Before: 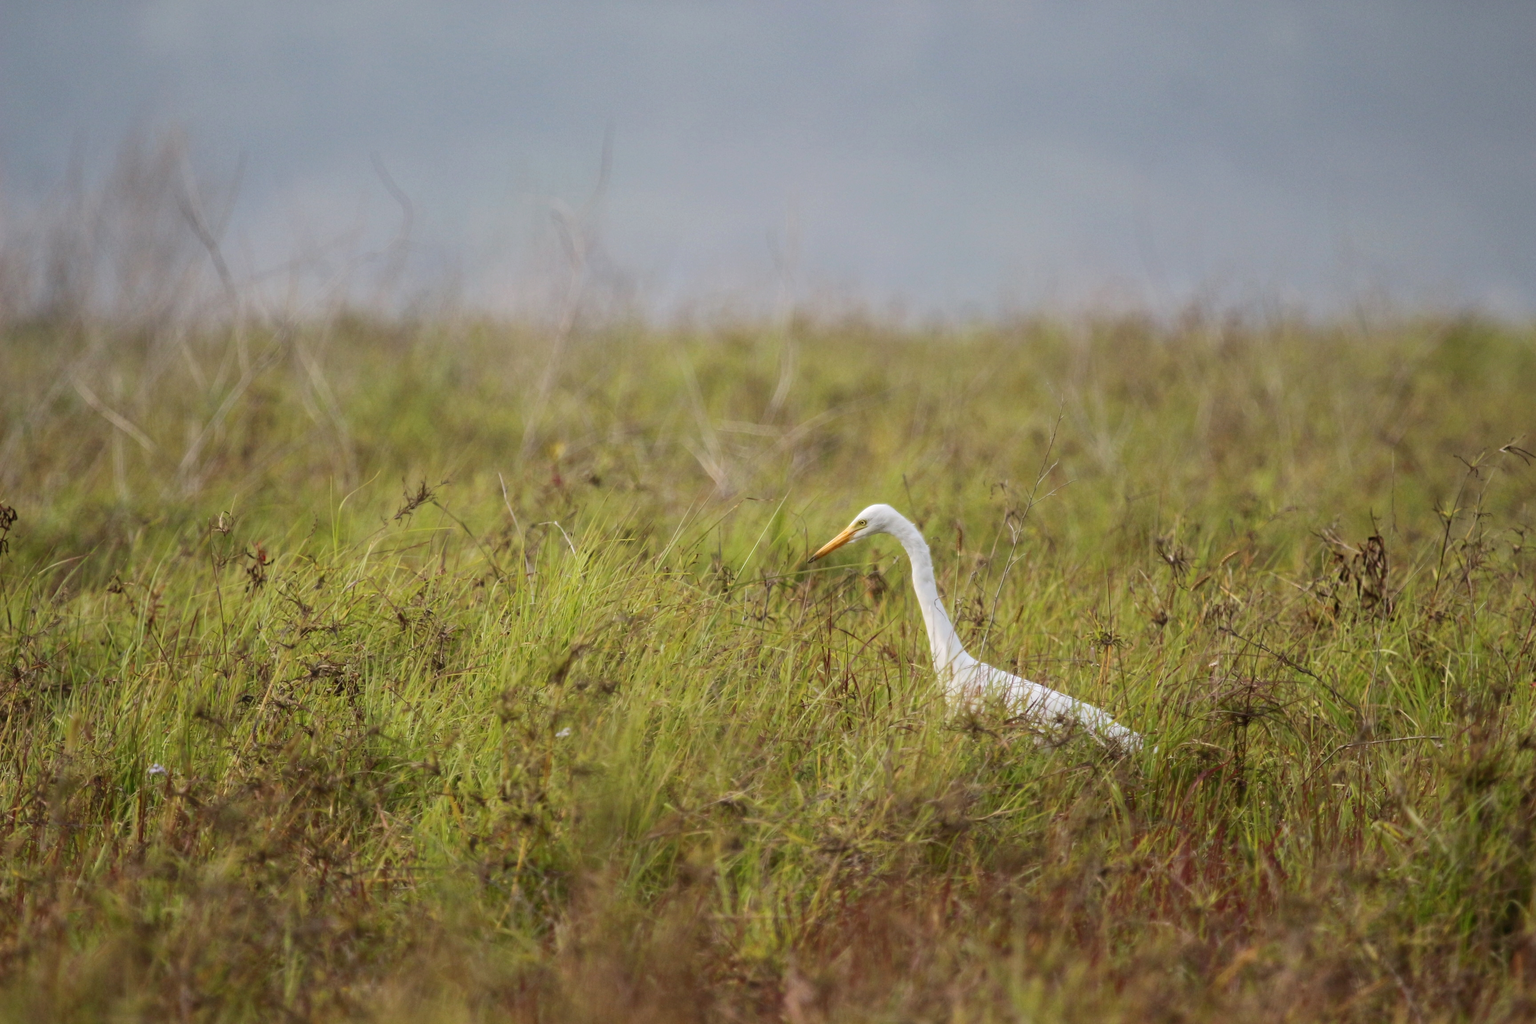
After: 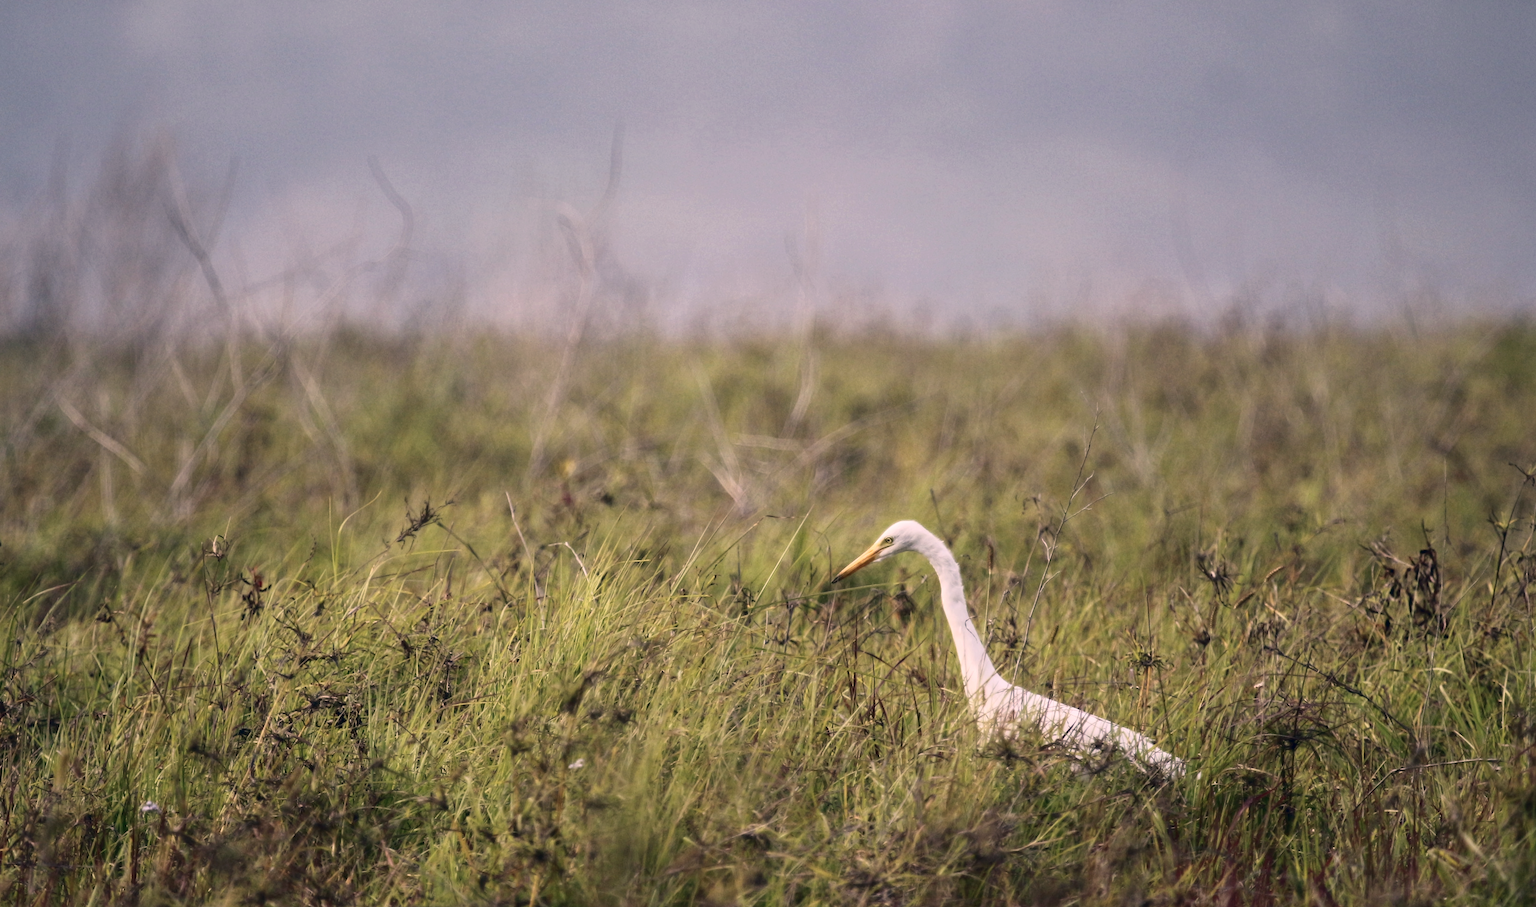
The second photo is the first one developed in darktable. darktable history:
crop and rotate: angle 0.579°, left 0.378%, right 2.959%, bottom 14.362%
color correction: highlights a* 13.7, highlights b* 6.08, shadows a* -5.84, shadows b* -15.5, saturation 0.837
tone curve: curves: ch0 [(0, 0) (0.042, 0.01) (0.223, 0.123) (0.59, 0.574) (0.802, 0.868) (1, 1)], color space Lab, independent channels, preserve colors none
